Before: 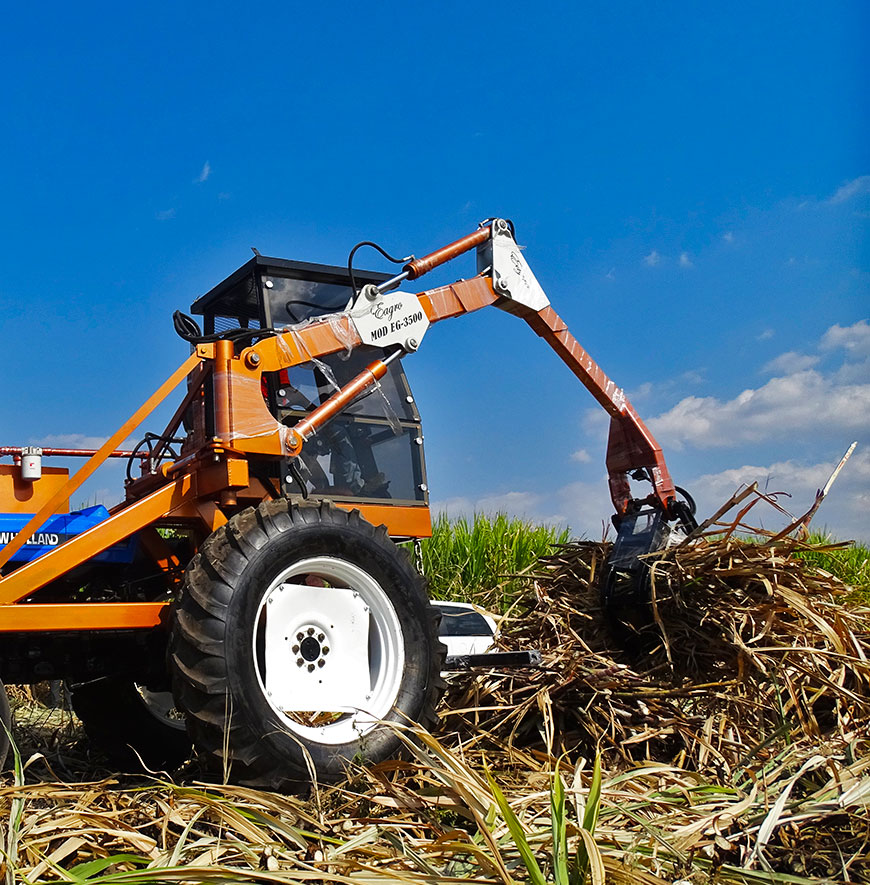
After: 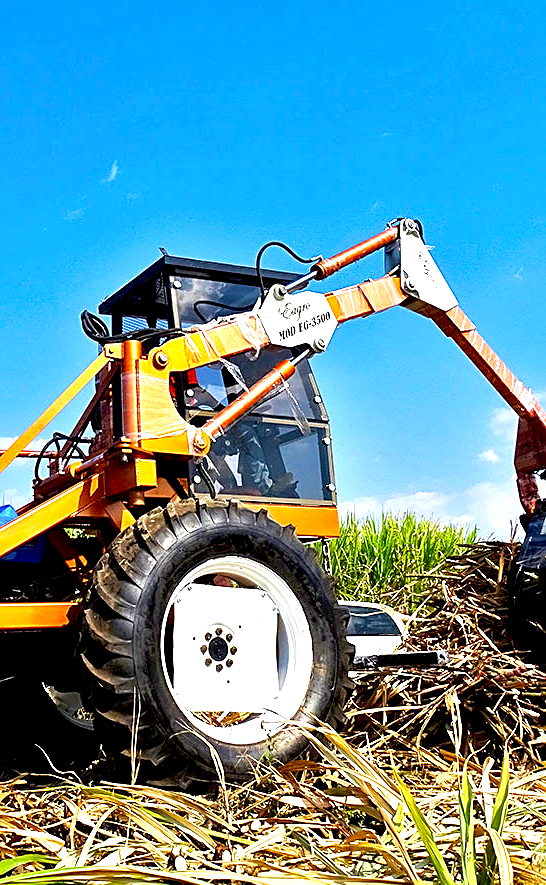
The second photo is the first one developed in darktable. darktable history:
exposure: black level correction 0.009, exposure 1.425 EV, compensate highlight preservation false
sharpen: on, module defaults
crop: left 10.644%, right 26.528%
velvia: strength 45%
